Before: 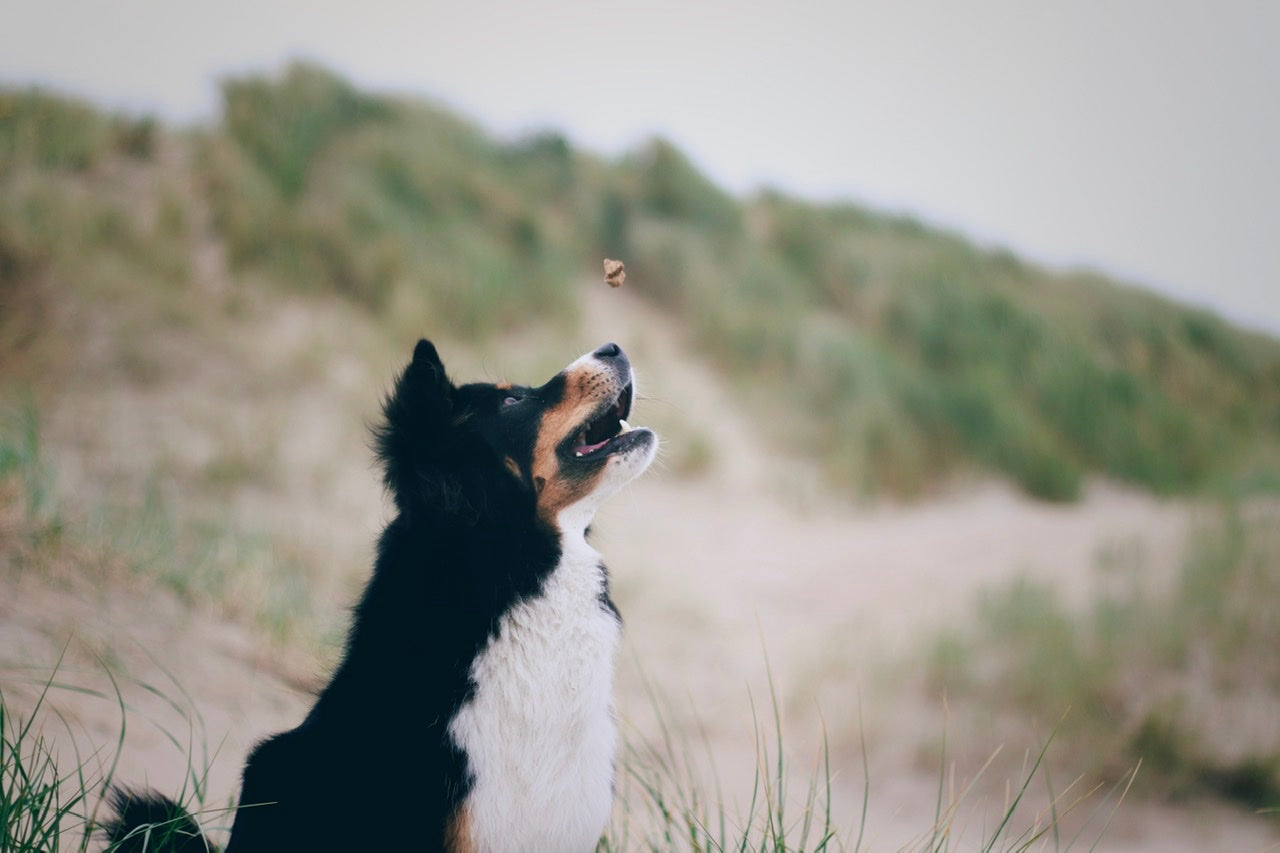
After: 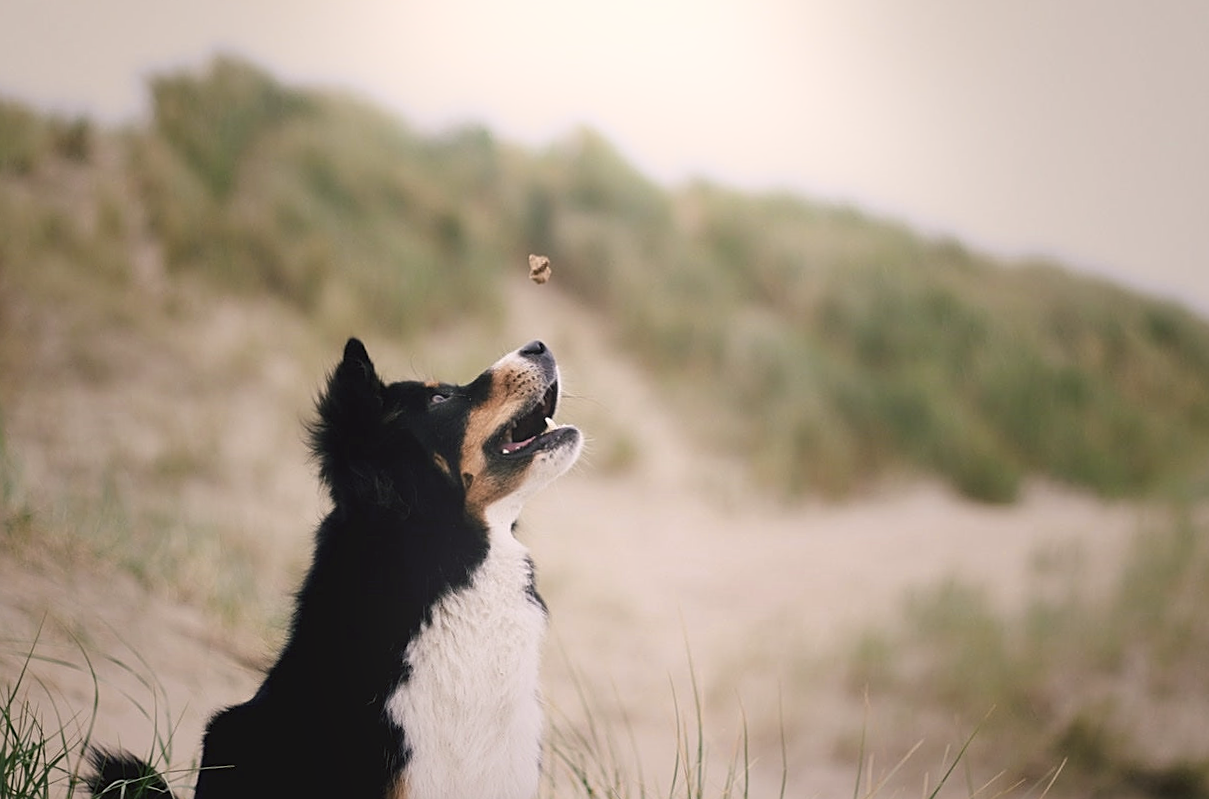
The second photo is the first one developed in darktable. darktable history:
color contrast: green-magenta contrast 0.81
color zones: curves: ch1 [(0, 0.469) (0.01, 0.469) (0.12, 0.446) (0.248, 0.469) (0.5, 0.5) (0.748, 0.5) (0.99, 0.469) (1, 0.469)]
sharpen: on, module defaults
color correction: highlights a* 6.27, highlights b* 8.19, shadows a* 5.94, shadows b* 7.23, saturation 0.9
rotate and perspective: rotation 0.062°, lens shift (vertical) 0.115, lens shift (horizontal) -0.133, crop left 0.047, crop right 0.94, crop top 0.061, crop bottom 0.94
bloom: size 16%, threshold 98%, strength 20%
